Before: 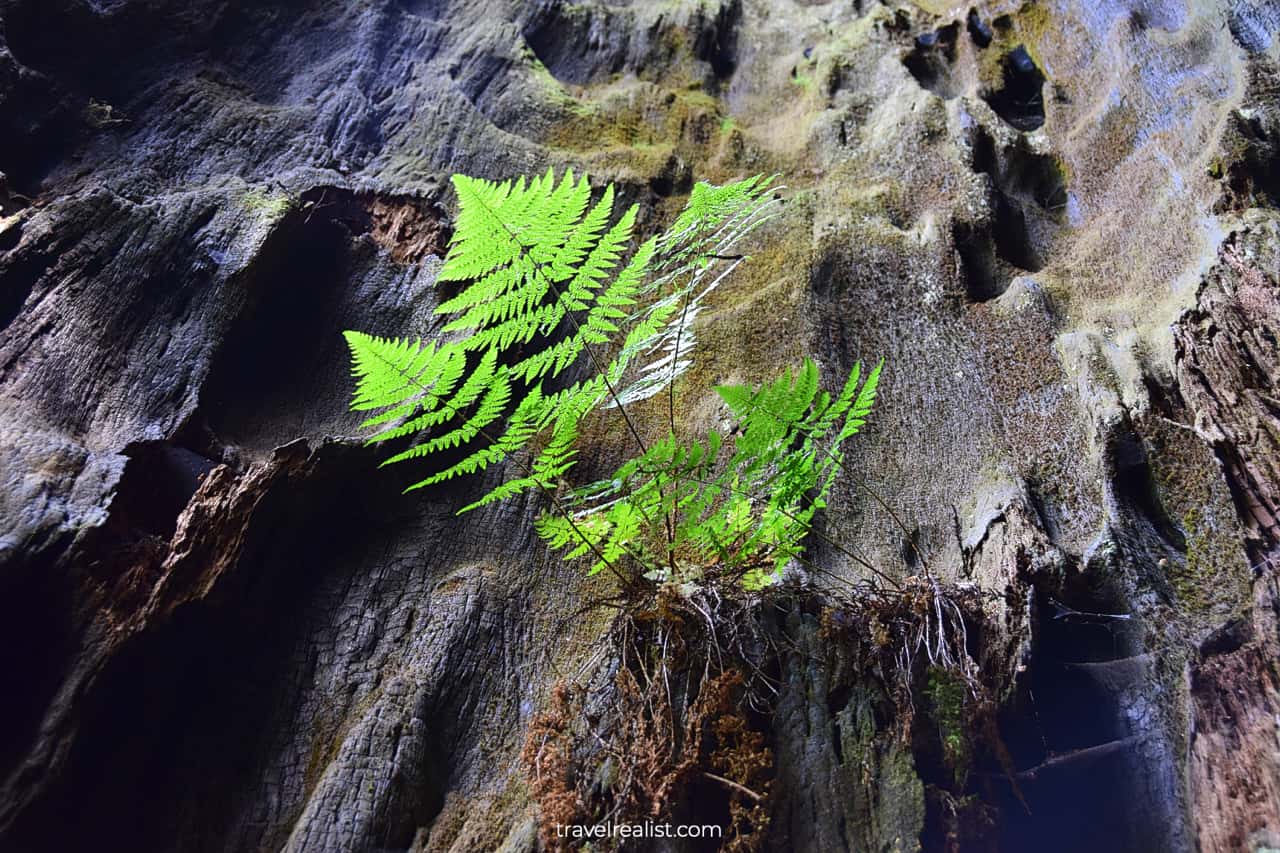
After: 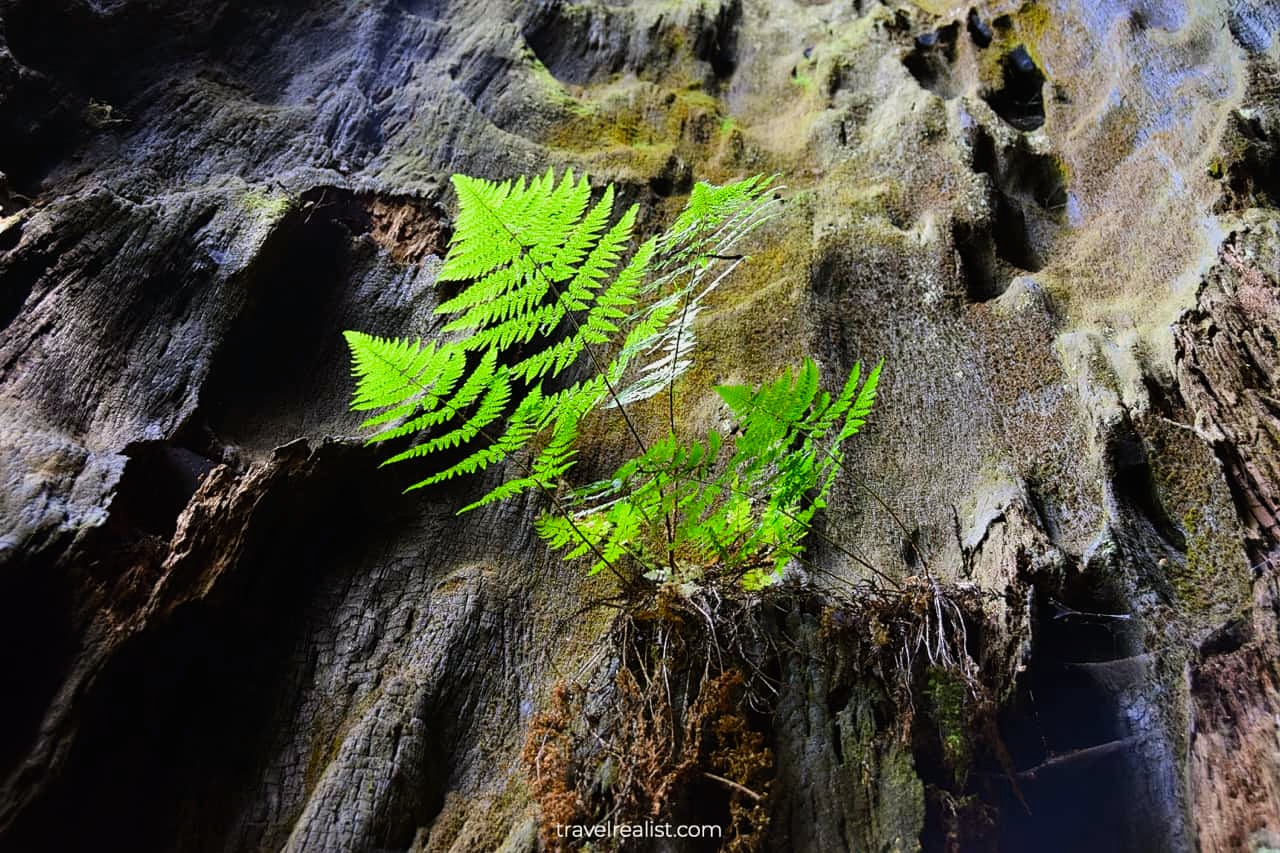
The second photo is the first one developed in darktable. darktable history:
color balance: mode lift, gamma, gain (sRGB), lift [1.04, 1, 1, 0.97], gamma [1.01, 1, 1, 0.97], gain [0.96, 1, 1, 0.97]
filmic rgb: black relative exposure -12 EV, white relative exposure 2.8 EV, threshold 3 EV, target black luminance 0%, hardness 8.06, latitude 70.41%, contrast 1.14, highlights saturation mix 10%, shadows ↔ highlights balance -0.388%, color science v4 (2020), iterations of high-quality reconstruction 10, contrast in shadows soft, contrast in highlights soft, enable highlight reconstruction true
